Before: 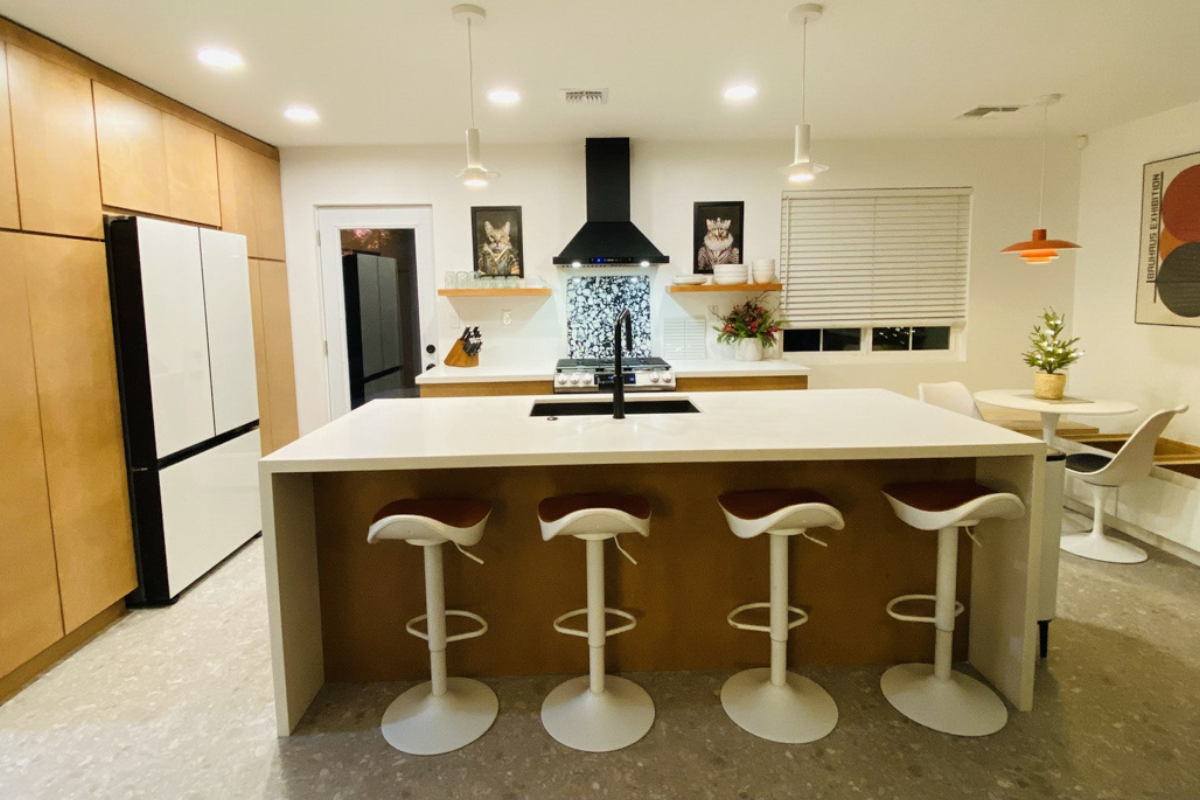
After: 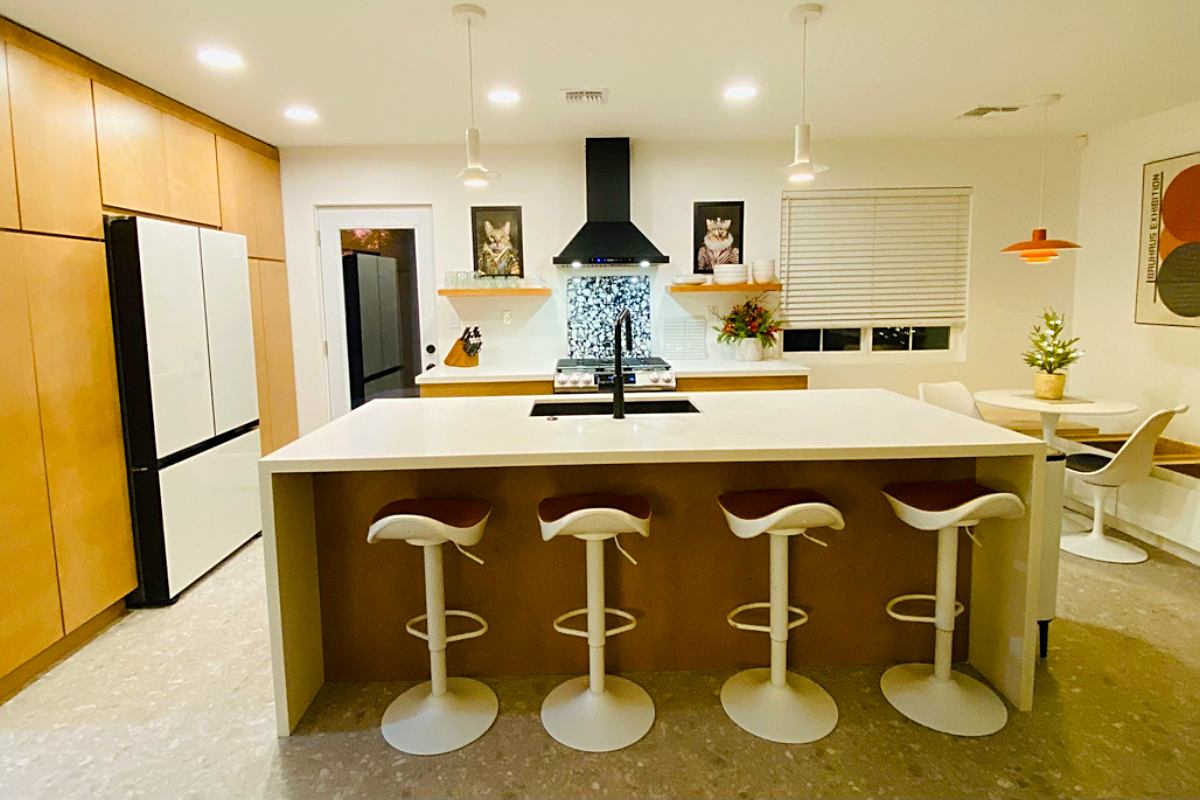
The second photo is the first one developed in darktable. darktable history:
sharpen: on, module defaults
color balance rgb: shadows lift › luminance 0.998%, shadows lift › chroma 0.434%, shadows lift › hue 19.06°, perceptual saturation grading › global saturation 20.679%, perceptual saturation grading › highlights -19.783%, perceptual saturation grading › shadows 29.907%, perceptual brilliance grading › mid-tones 10.813%, perceptual brilliance grading › shadows 15.387%, global vibrance 20%
